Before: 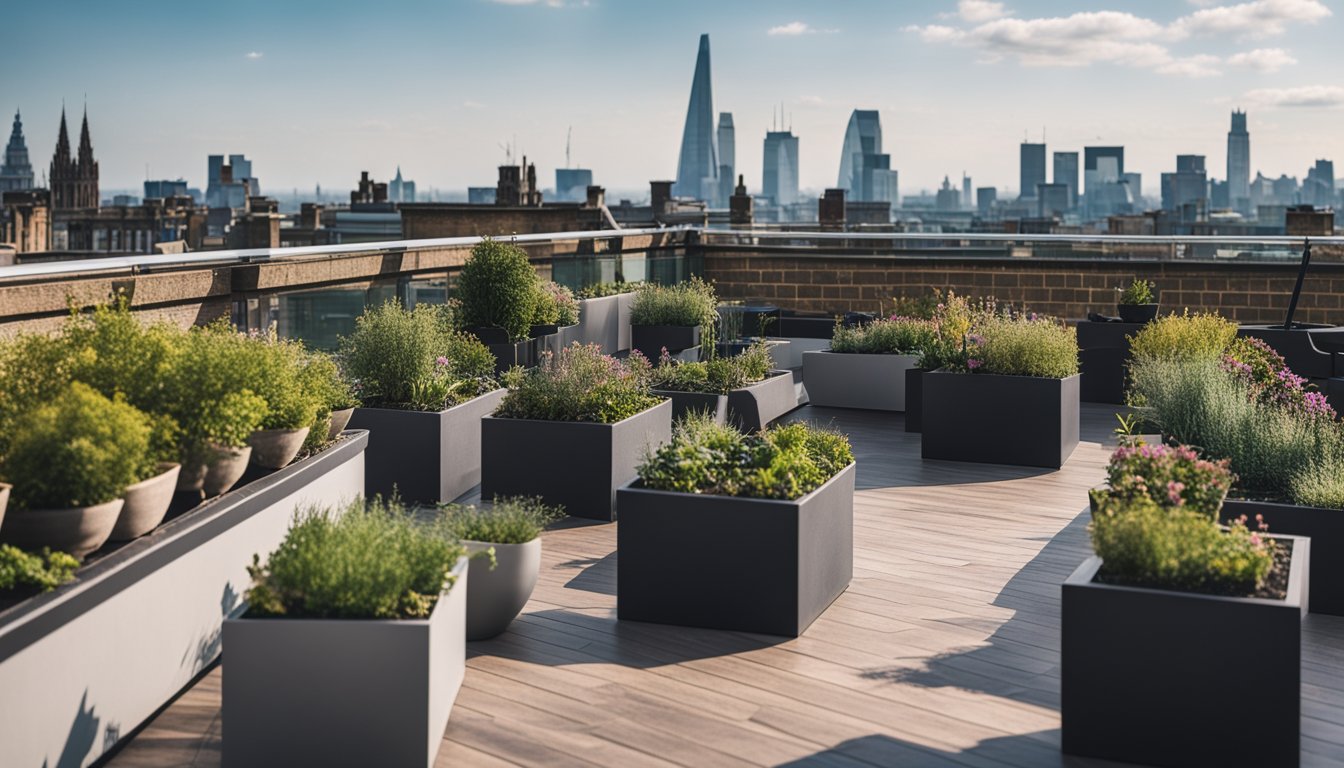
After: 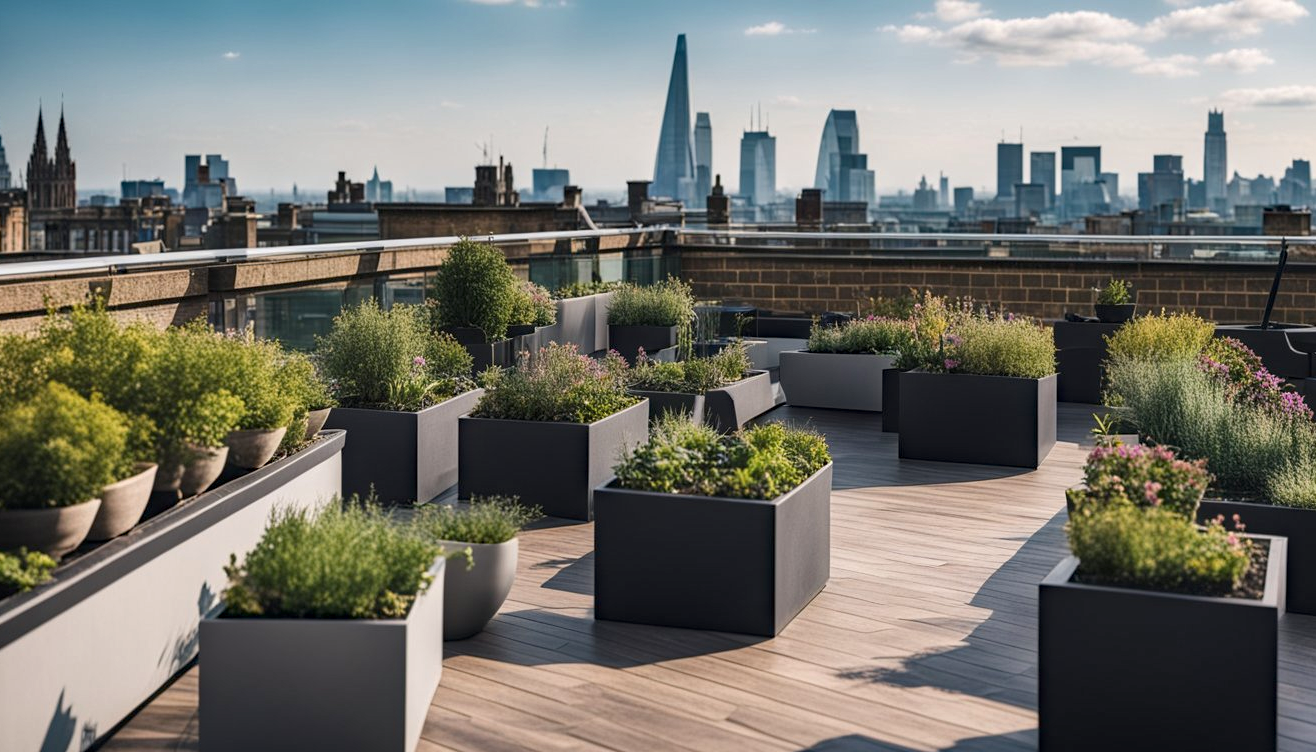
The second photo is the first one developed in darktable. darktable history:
crop: left 1.743%, right 0.268%, bottom 2.011%
local contrast: highlights 100%, shadows 100%, detail 120%, midtone range 0.2
haze removal: compatibility mode true, adaptive false
